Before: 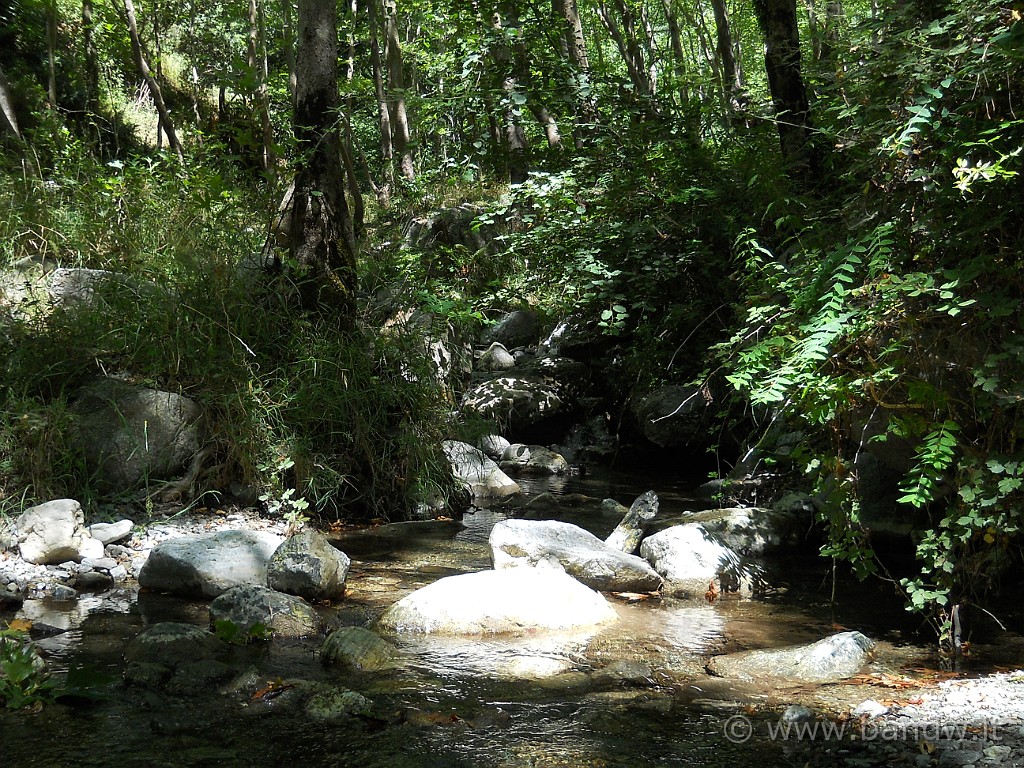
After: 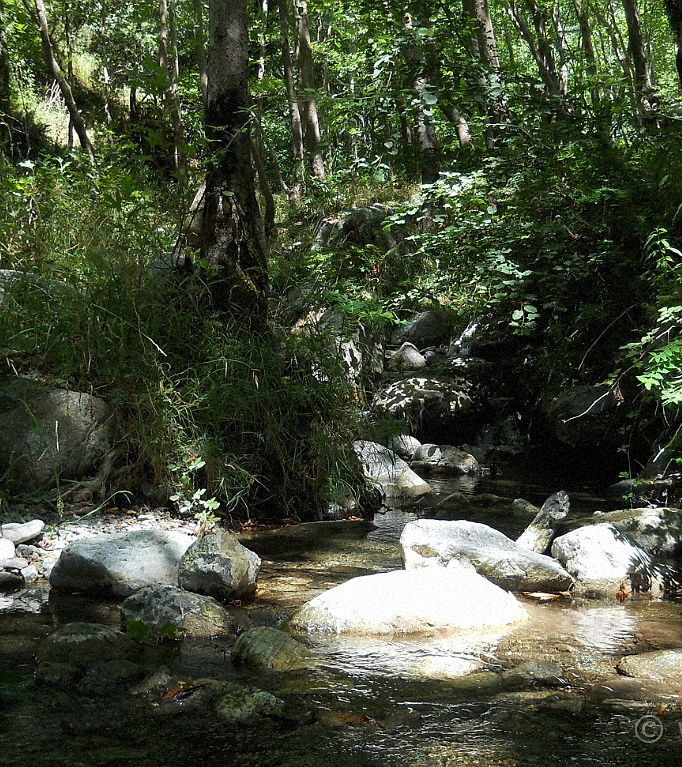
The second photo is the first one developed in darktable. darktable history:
crop and rotate: left 8.786%, right 24.548%
grain: mid-tones bias 0%
